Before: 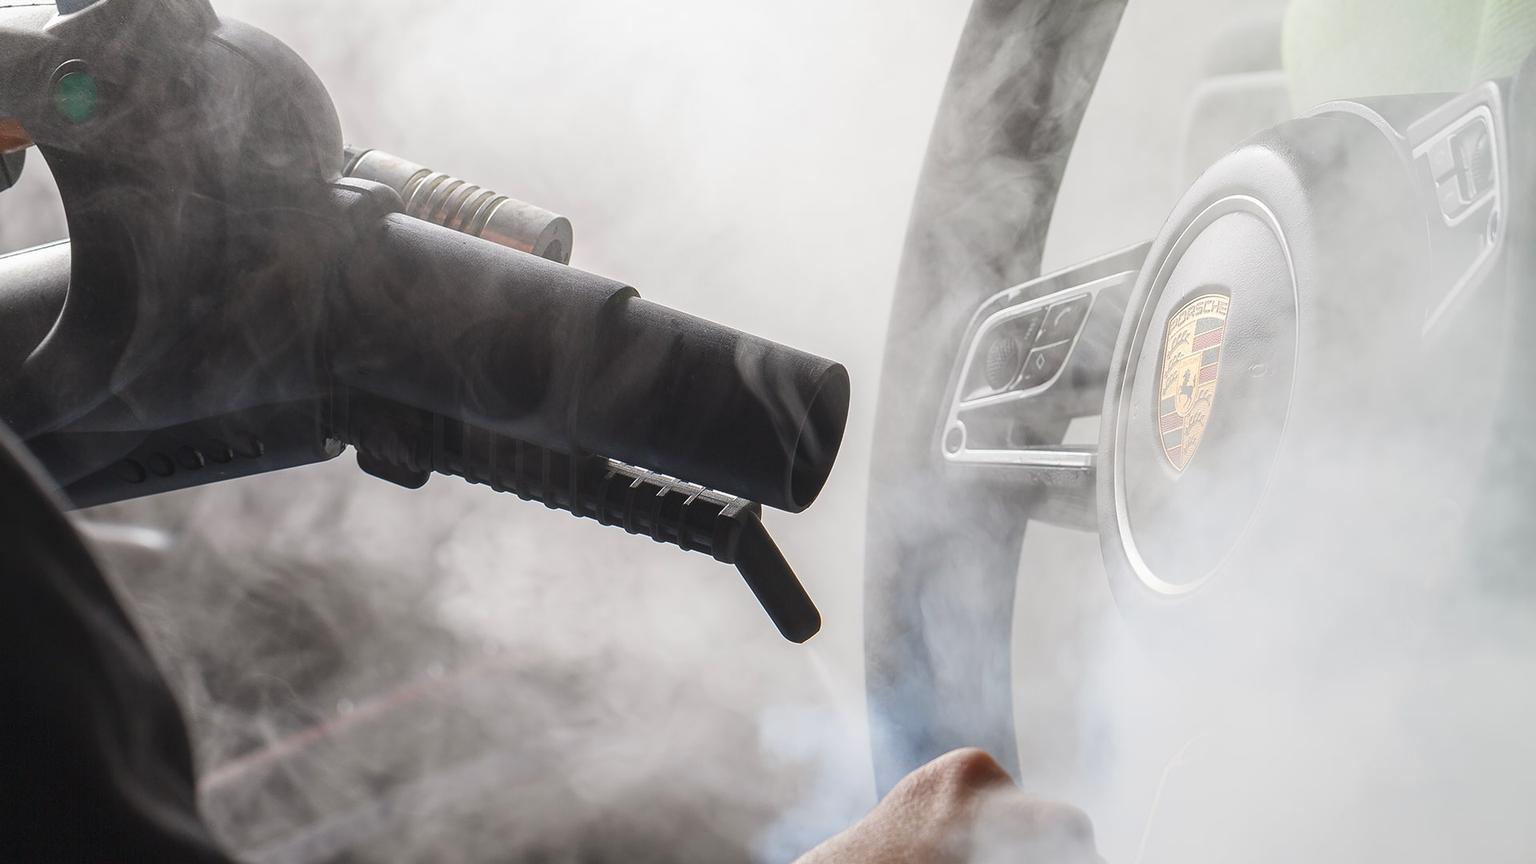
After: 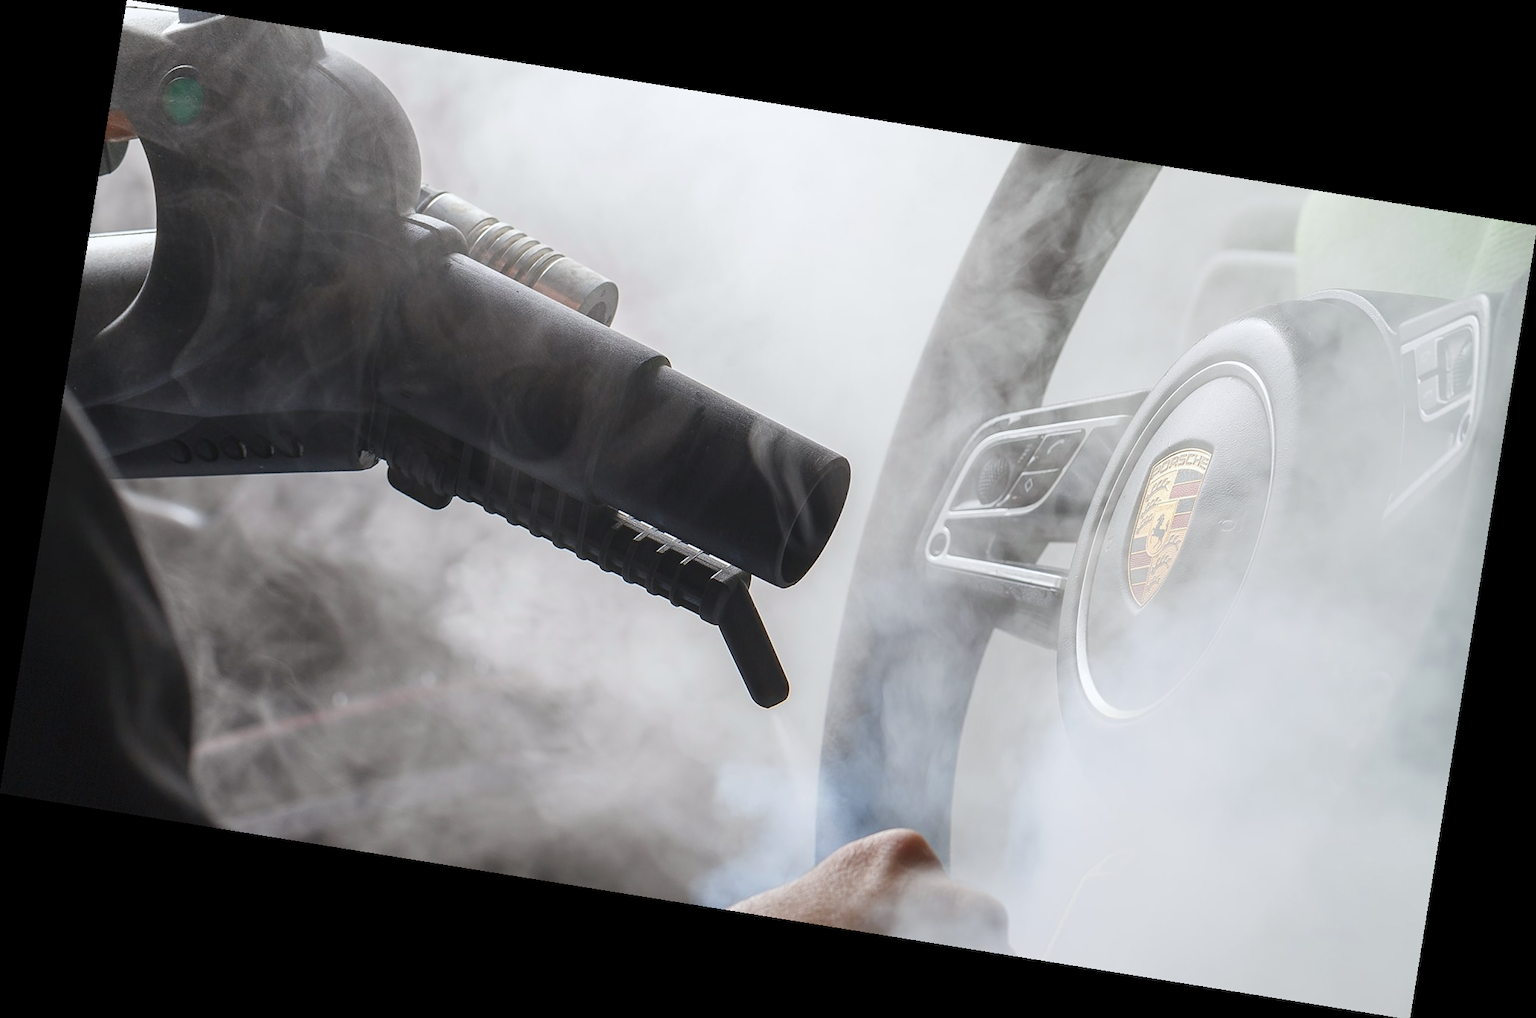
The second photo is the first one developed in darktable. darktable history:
white balance: red 0.982, blue 1.018
contrast brightness saturation: saturation -0.05
rotate and perspective: rotation 9.12°, automatic cropping off
